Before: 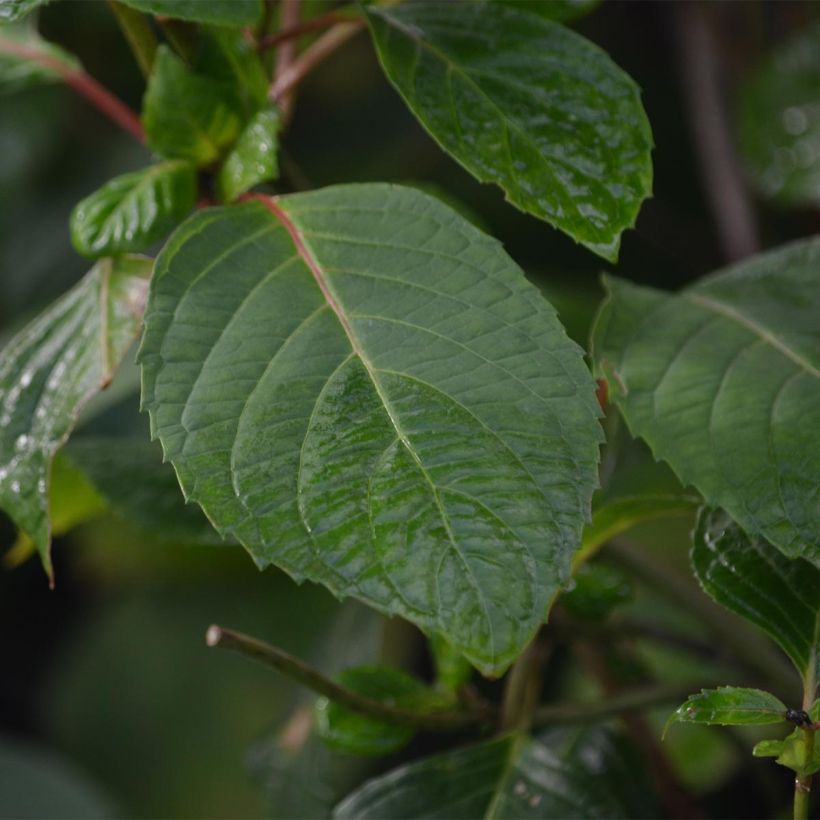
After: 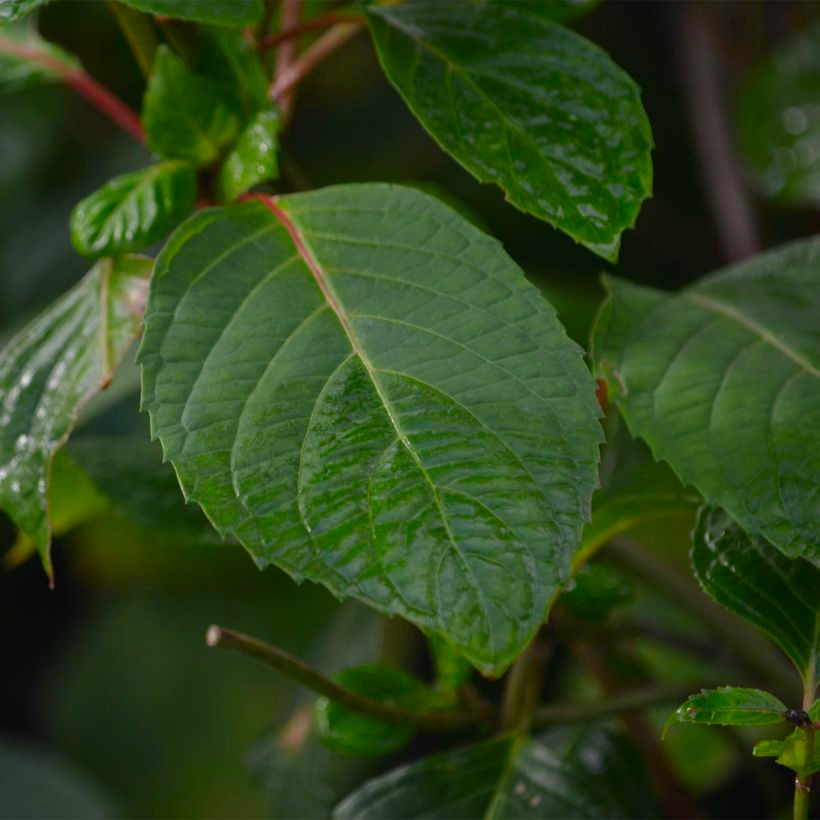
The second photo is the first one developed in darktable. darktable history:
contrast brightness saturation: brightness -0.029, saturation 0.347
